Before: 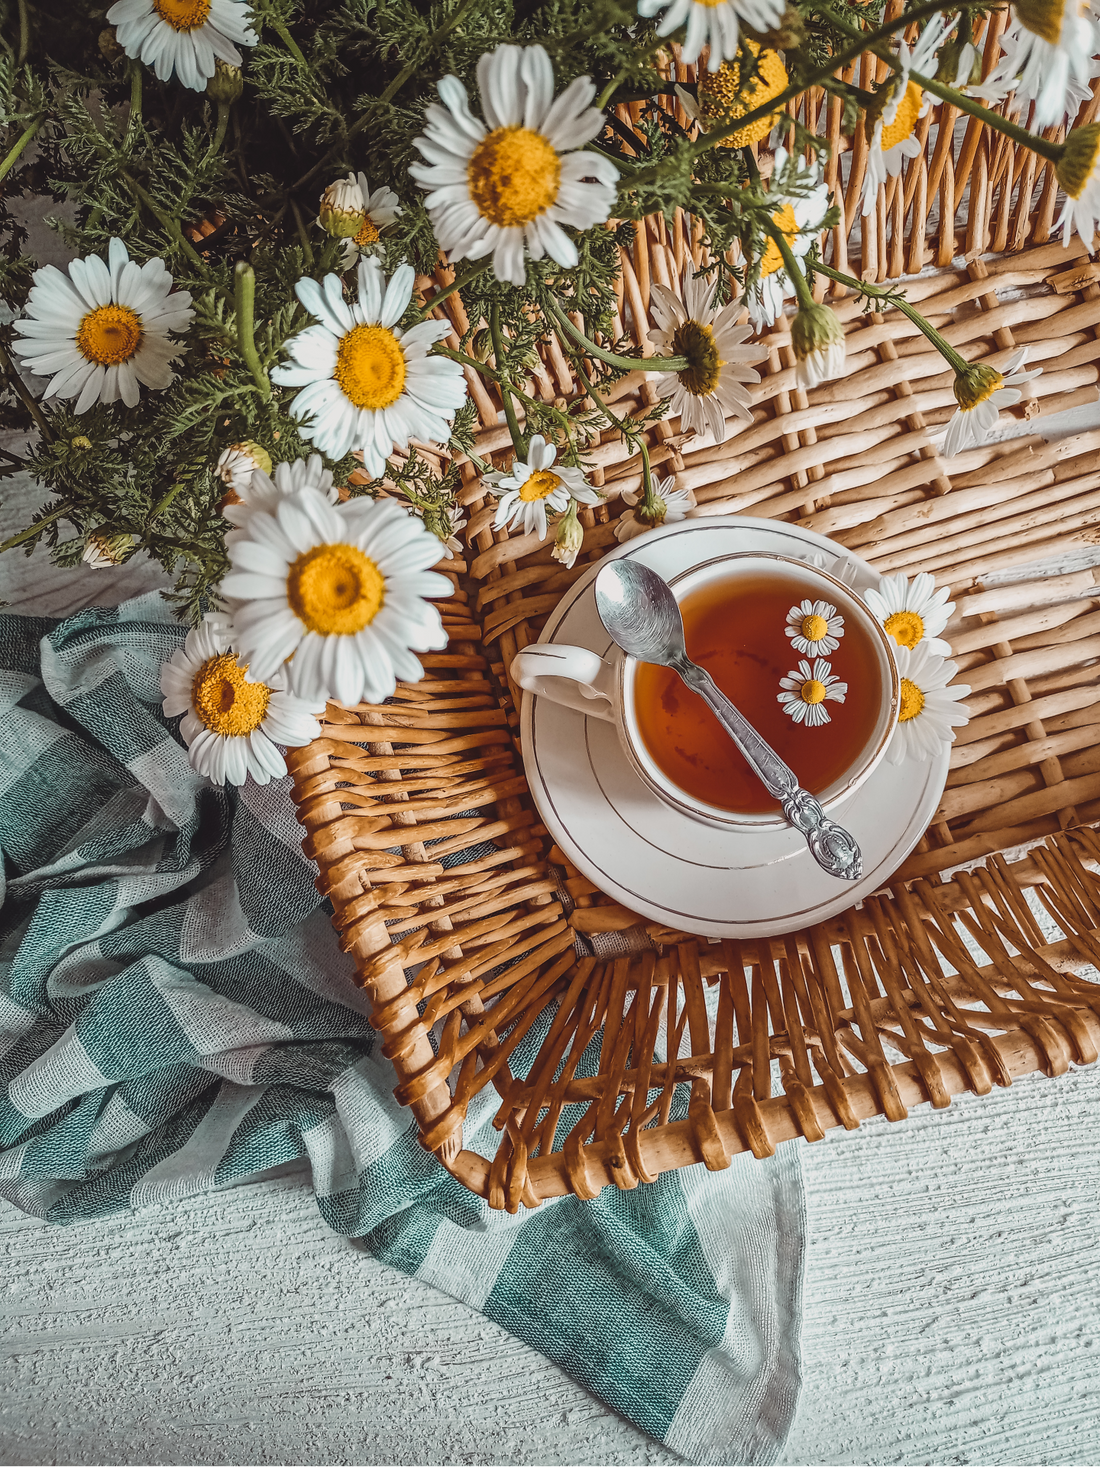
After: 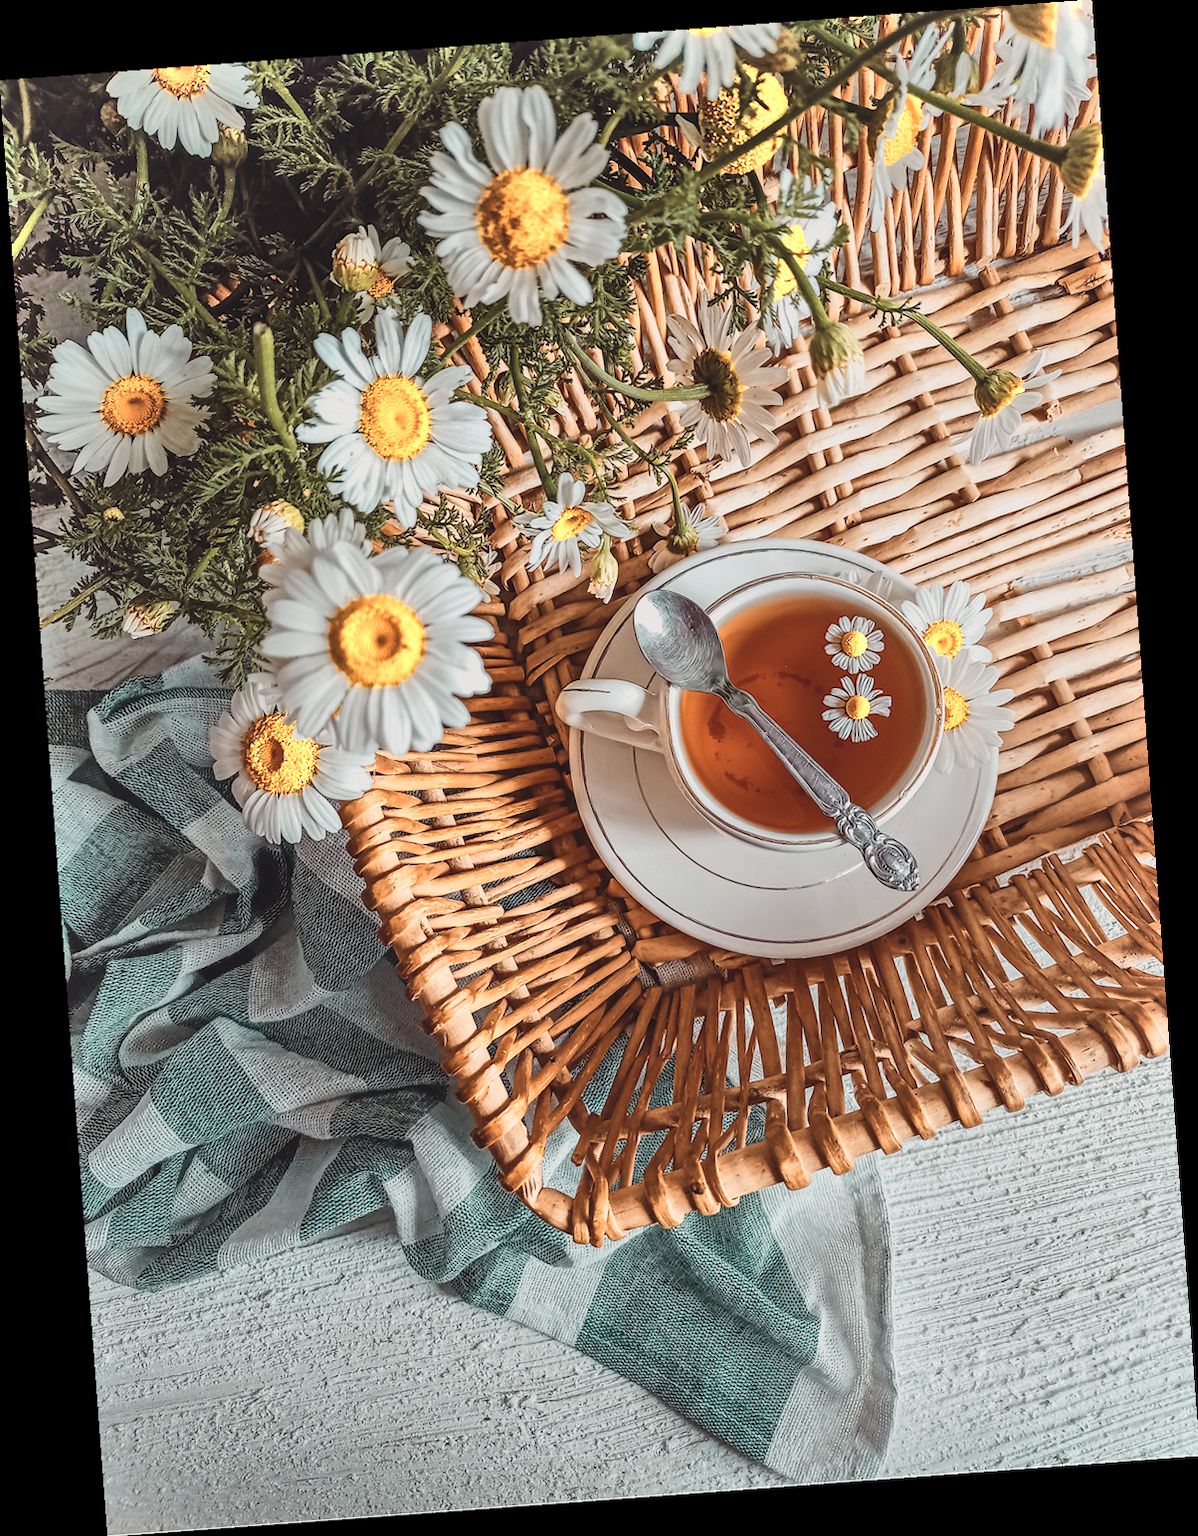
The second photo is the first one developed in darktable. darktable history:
shadows and highlights: shadows 60, soften with gaussian
rotate and perspective: rotation -4.25°, automatic cropping off
color zones: curves: ch0 [(0.018, 0.548) (0.224, 0.64) (0.425, 0.447) (0.675, 0.575) (0.732, 0.579)]; ch1 [(0.066, 0.487) (0.25, 0.5) (0.404, 0.43) (0.75, 0.421) (0.956, 0.421)]; ch2 [(0.044, 0.561) (0.215, 0.465) (0.399, 0.544) (0.465, 0.548) (0.614, 0.447) (0.724, 0.43) (0.882, 0.623) (0.956, 0.632)]
